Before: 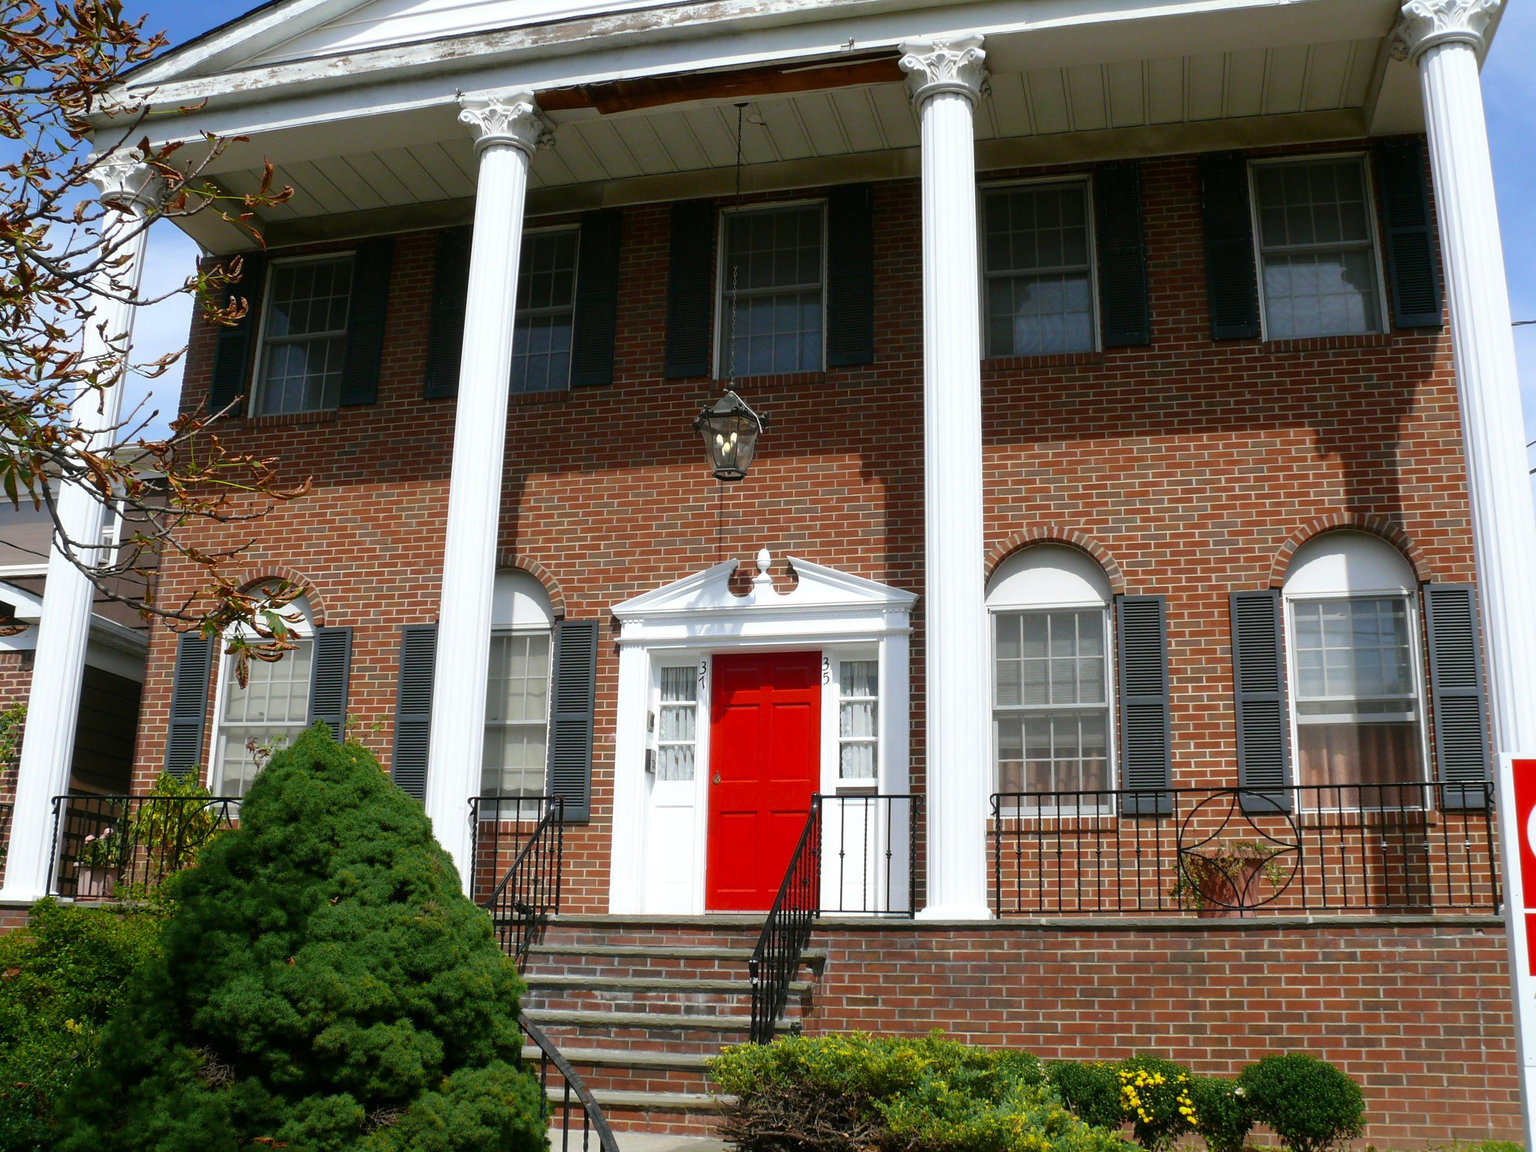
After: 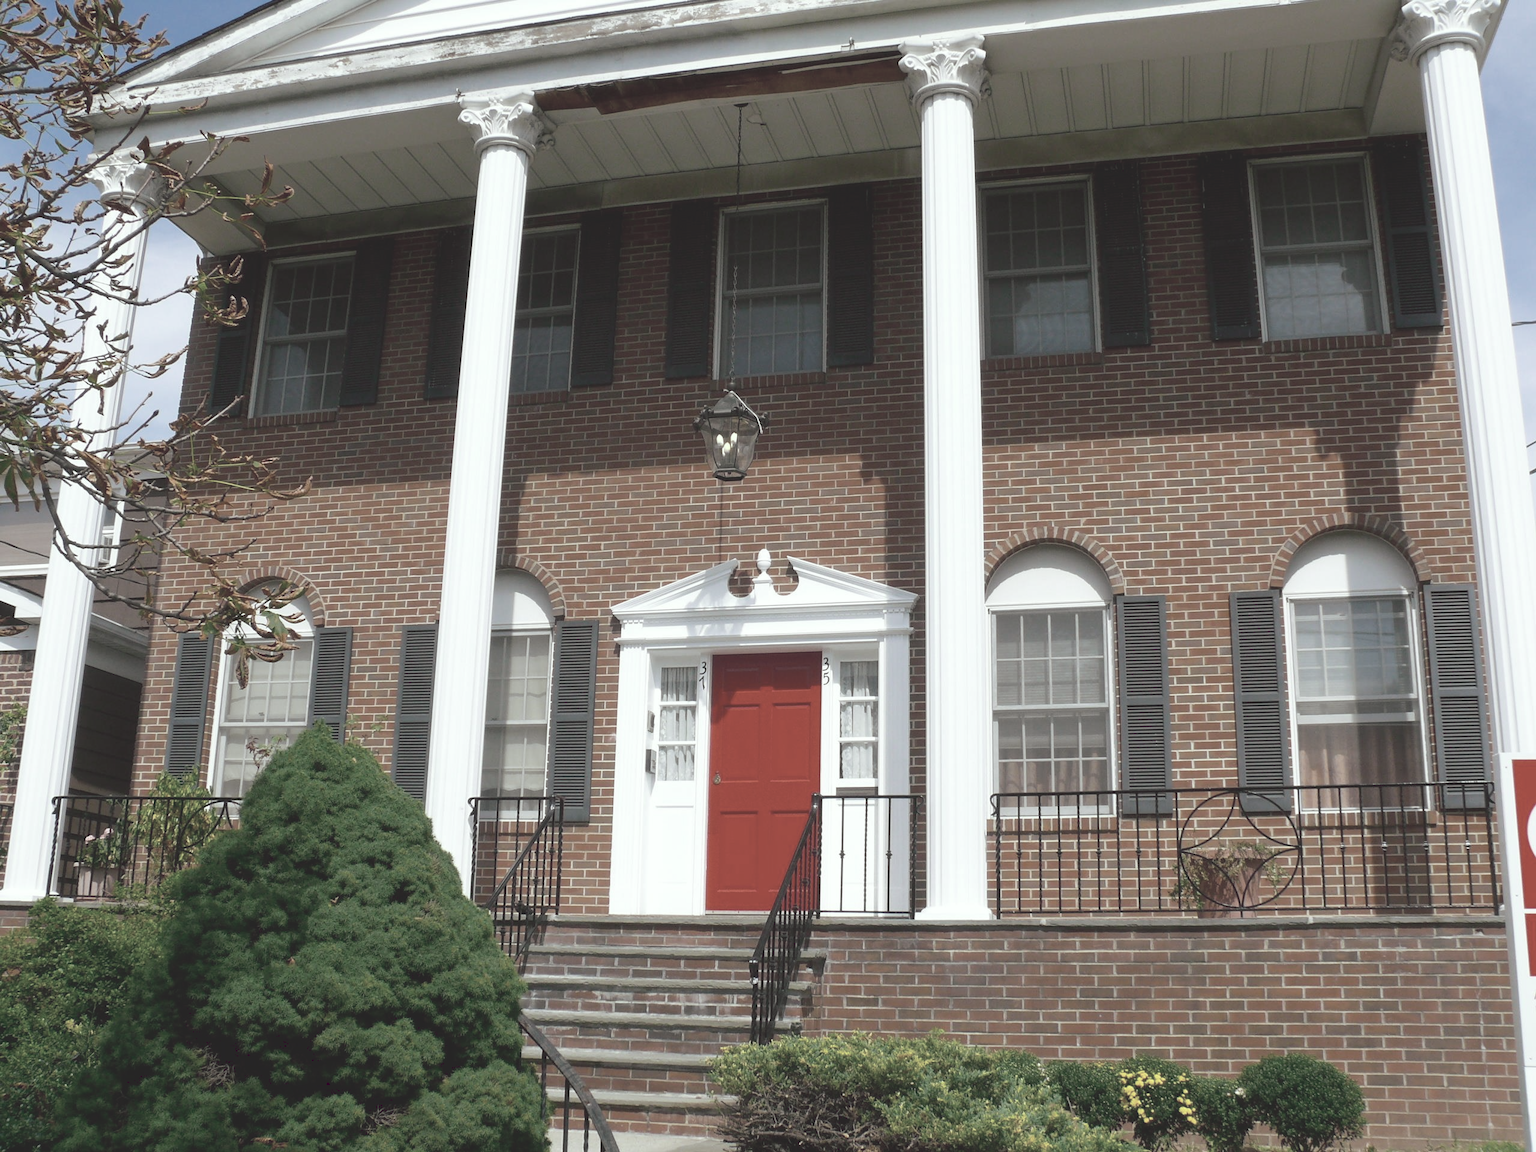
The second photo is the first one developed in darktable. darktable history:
tone curve: curves: ch0 [(0, 0) (0.003, 0.144) (0.011, 0.149) (0.025, 0.159) (0.044, 0.183) (0.069, 0.207) (0.1, 0.236) (0.136, 0.269) (0.177, 0.303) (0.224, 0.339) (0.277, 0.38) (0.335, 0.428) (0.399, 0.478) (0.468, 0.539) (0.543, 0.604) (0.623, 0.679) (0.709, 0.755) (0.801, 0.836) (0.898, 0.918) (1, 1)], preserve colors none
color look up table: target L [99.52, 84.97, 75.25, 73.48, 79.04, 74.55, 59.78, 55.47, 45.83, 25.39, 12.1, 200.49, 83.1, 76.99, 62.95, 50.25, 56.23, 38.66, 35, 44.46, 45.03, 39.06, 28.92, 29.47, 8.204, 87.99, 82.11, 70.3, 69.24, 65.85, 60.67, 59.74, 57.89, 51.32, 37.55, 50.35, 44.61, 43.52, 31.22, 27.18, 21.79, 20.9, 3.529, 9.925, 0.936, 85.22, 70.81, 39.5, 25.69], target a [-9.309, -27.27, -41.83, -48.54, -7.582, -15.79, -47.42, -2.144, -7.867, -25.16, -1.125, 0, 3.216, 13.82, 21.08, 34.39, 0.294, 50.11, 51.89, 13.71, 4.752, 19.26, 41.82, -1.769, 15.46, 1.013, 13.61, 22.24, -1.019, 6.536, 40.05, 26.46, 12.42, 33.86, 53.65, 1.142, 16.37, 24.51, -3.357, 43.98, 38.04, 1.419, 13.64, 7.526, 3.813, -23.07, -17.87, -21.49, -6.766], target b [14.33, 30.95, 4.591, 24.39, 47.4, 4.502, 43.11, 27.19, 3.393, 20.47, 4.674, 0, 24.73, 5.6, 18.47, 35.55, 15.81, 4.906, -9.377, 30.82, 2.296, 7.943, 14.04, 20.93, 3.273, -4.149, -10.08, -13.27, 0.772, -23.8, -26.29, -1.965, -8.019, -12.81, -27.52, -14.44, -37.58, -19.89, -34.64, -43.6, -16.8, -16.23, -36.99, -13.01, -3.298, -3.896, -18.64, -5.185, -5.751], num patches 49
